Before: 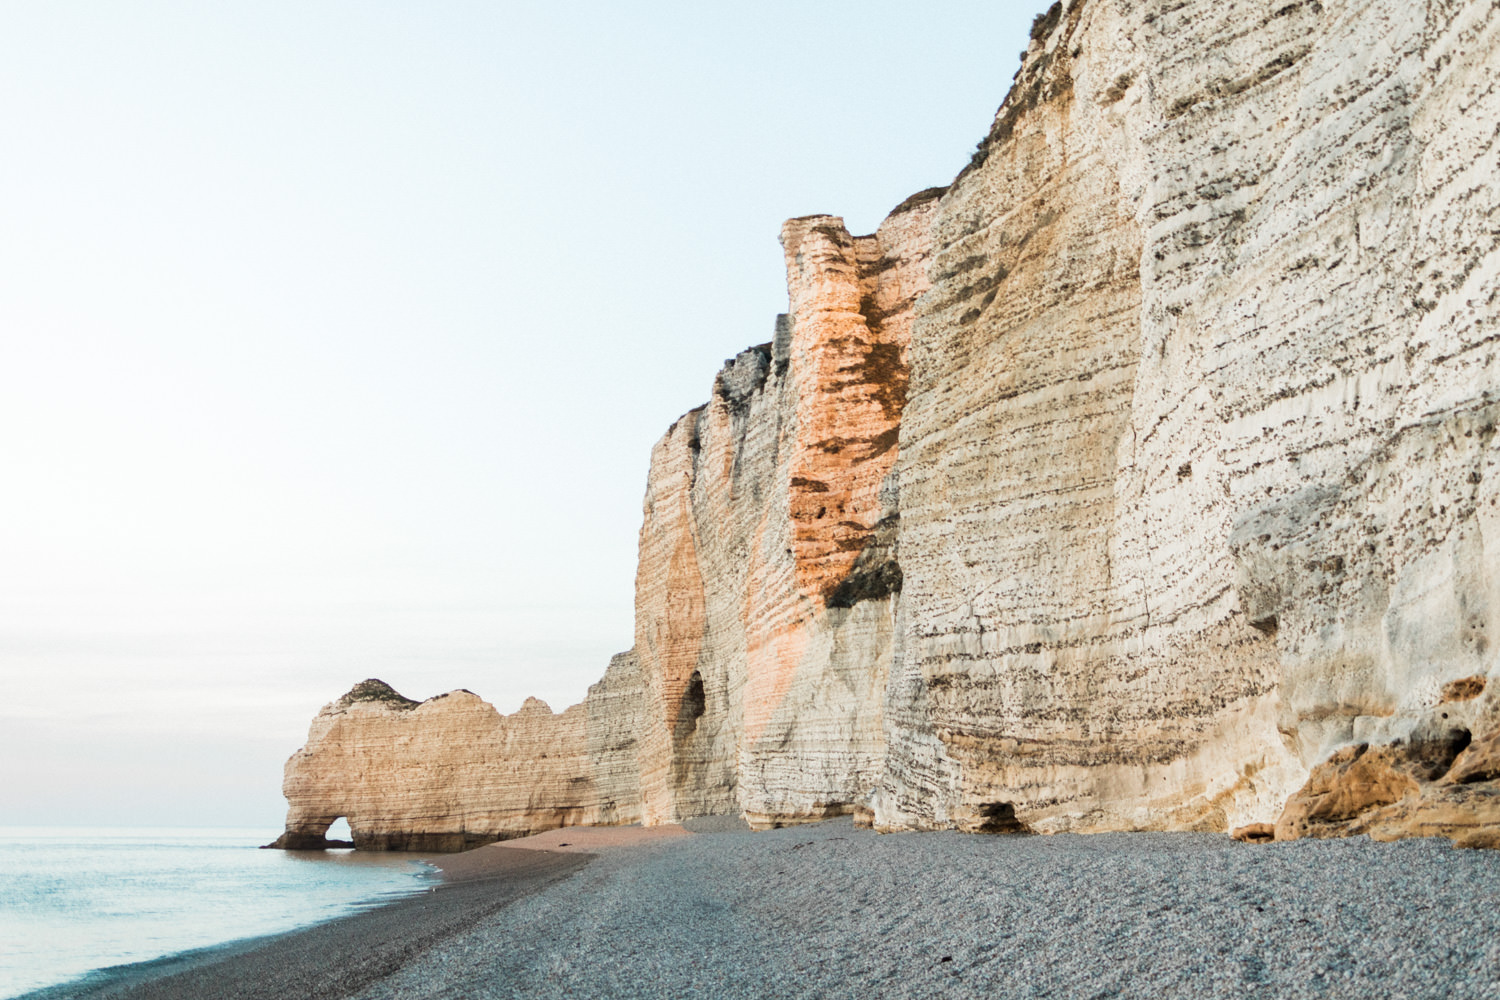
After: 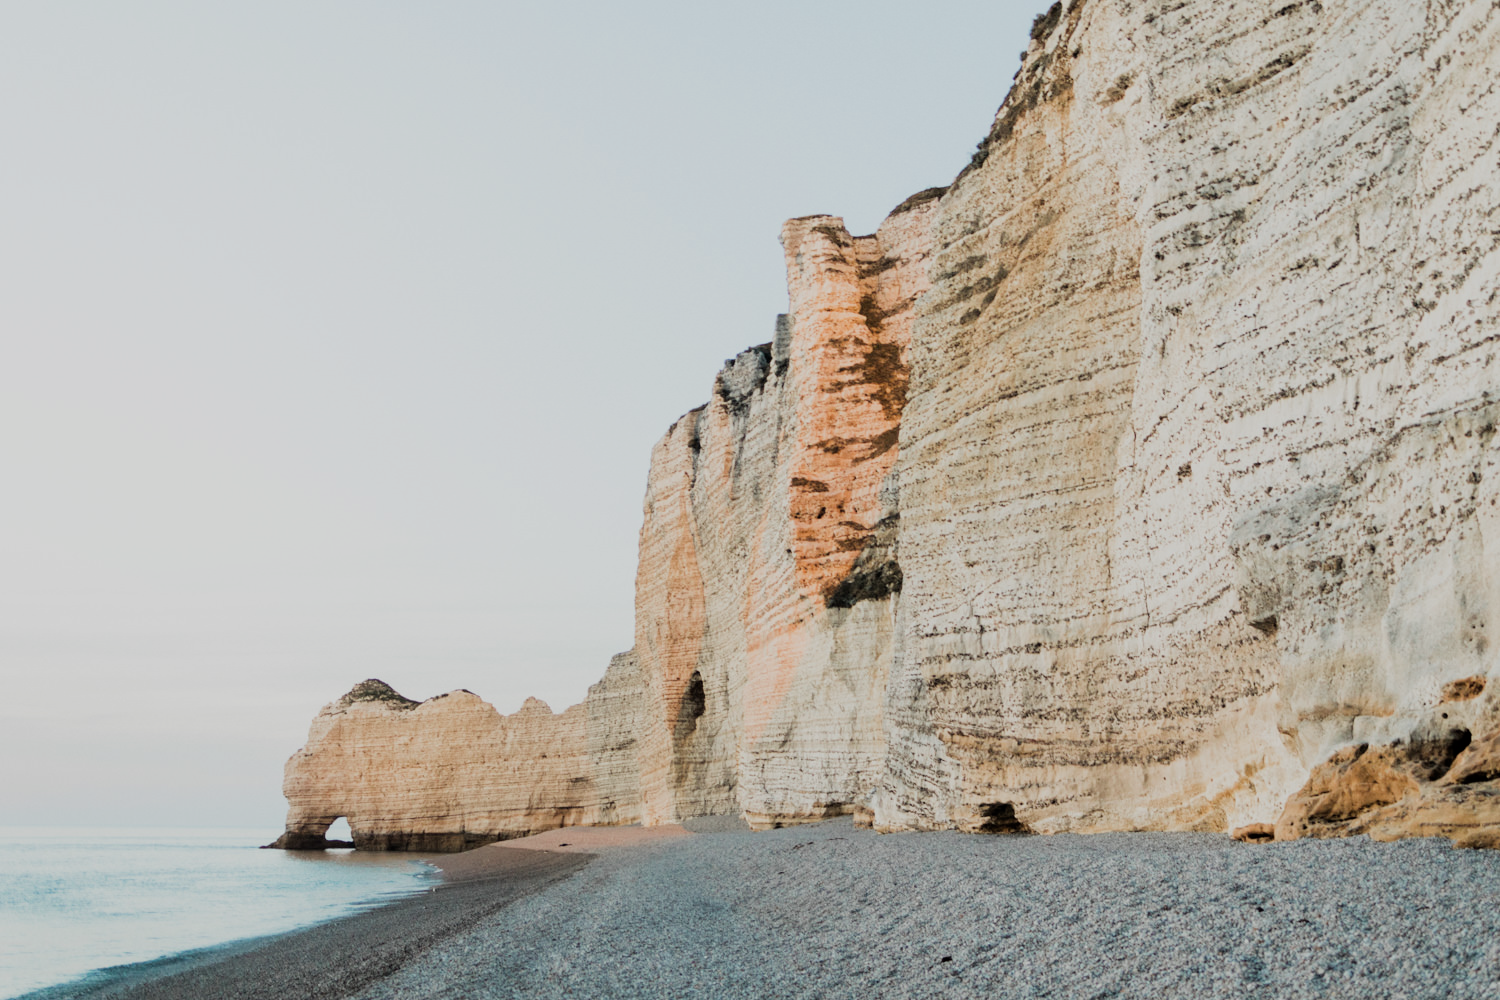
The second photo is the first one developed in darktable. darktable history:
filmic rgb: black relative exposure -8.43 EV, white relative exposure 4.67 EV, hardness 3.84
